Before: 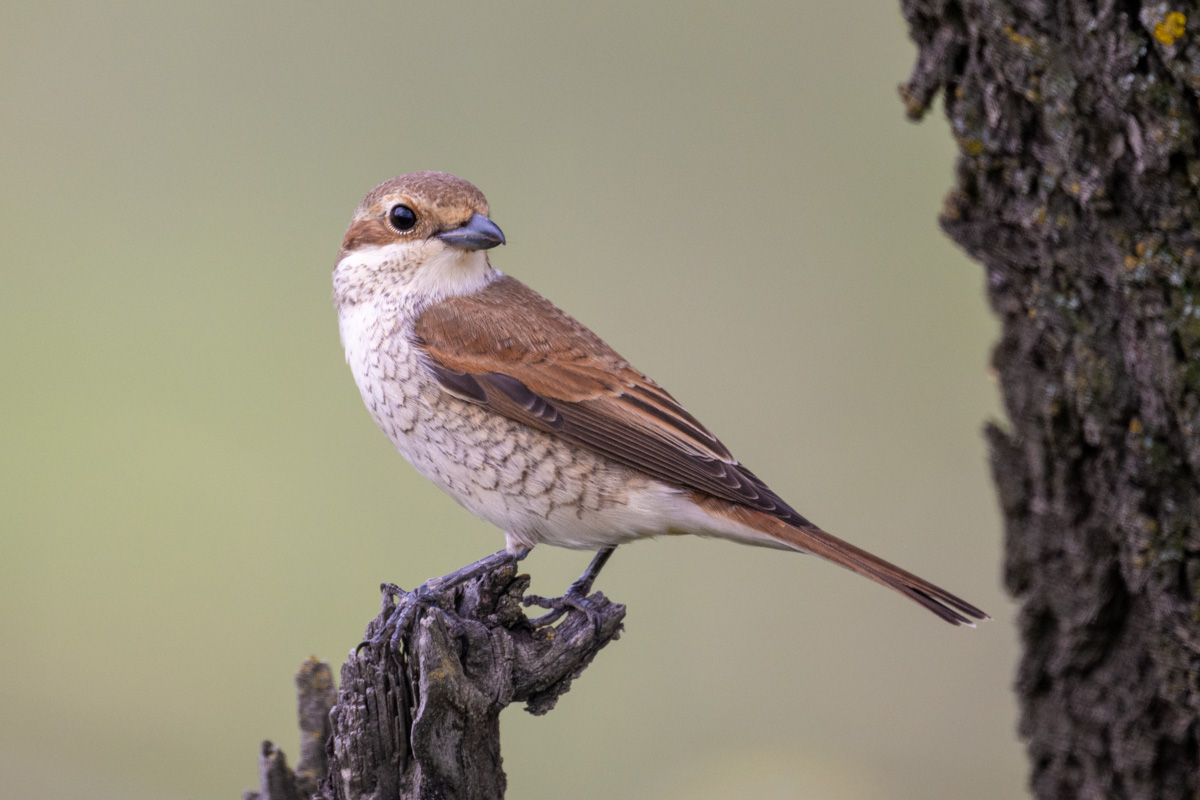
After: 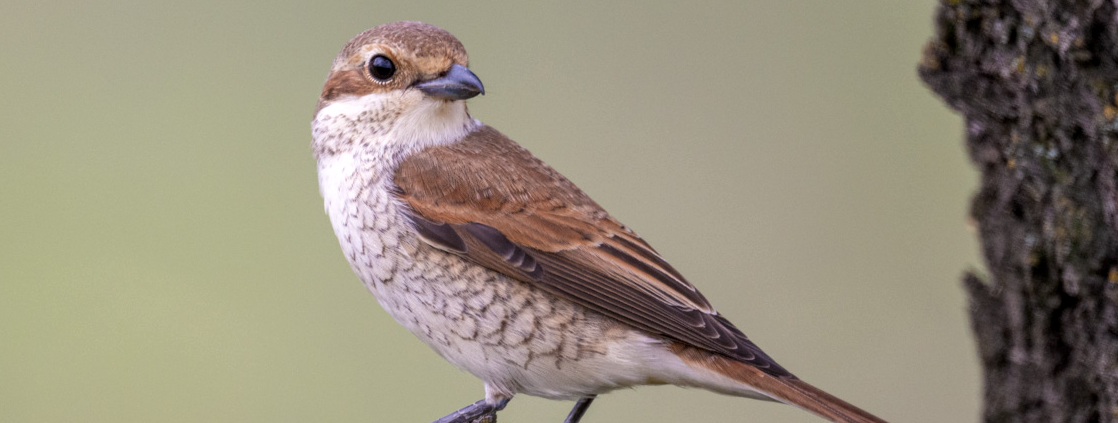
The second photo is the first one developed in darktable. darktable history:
crop: left 1.8%, top 18.863%, right 4.988%, bottom 28.217%
local contrast: highlights 100%, shadows 102%, detail 119%, midtone range 0.2
